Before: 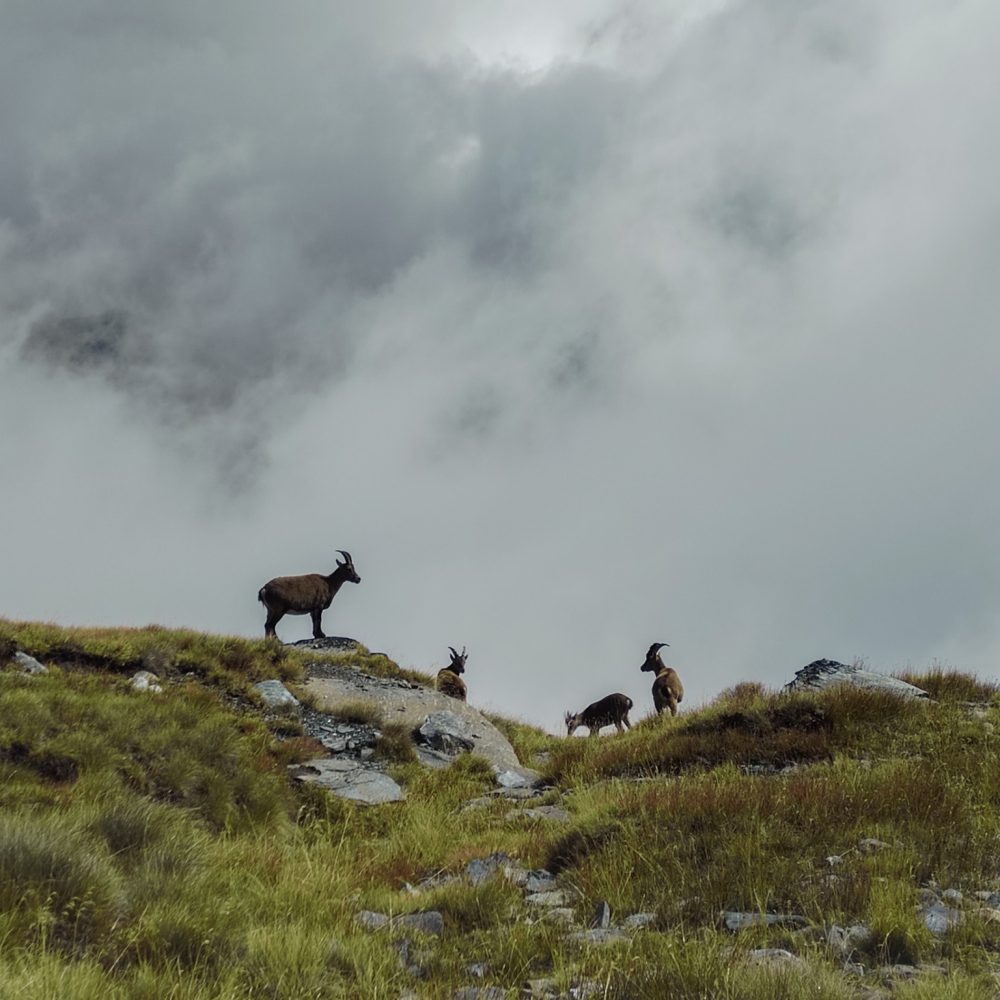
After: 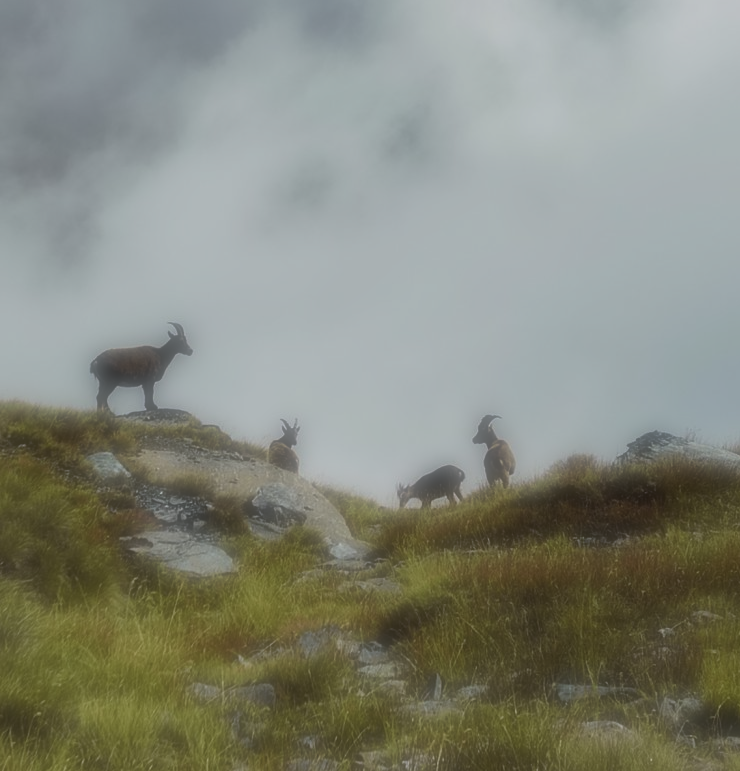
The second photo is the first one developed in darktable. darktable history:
exposure: compensate highlight preservation false
soften: on, module defaults
white balance: emerald 1
crop: left 16.871%, top 22.857%, right 9.116%
base curve: curves: ch0 [(0, 0) (0.472, 0.455) (1, 1)], preserve colors none
